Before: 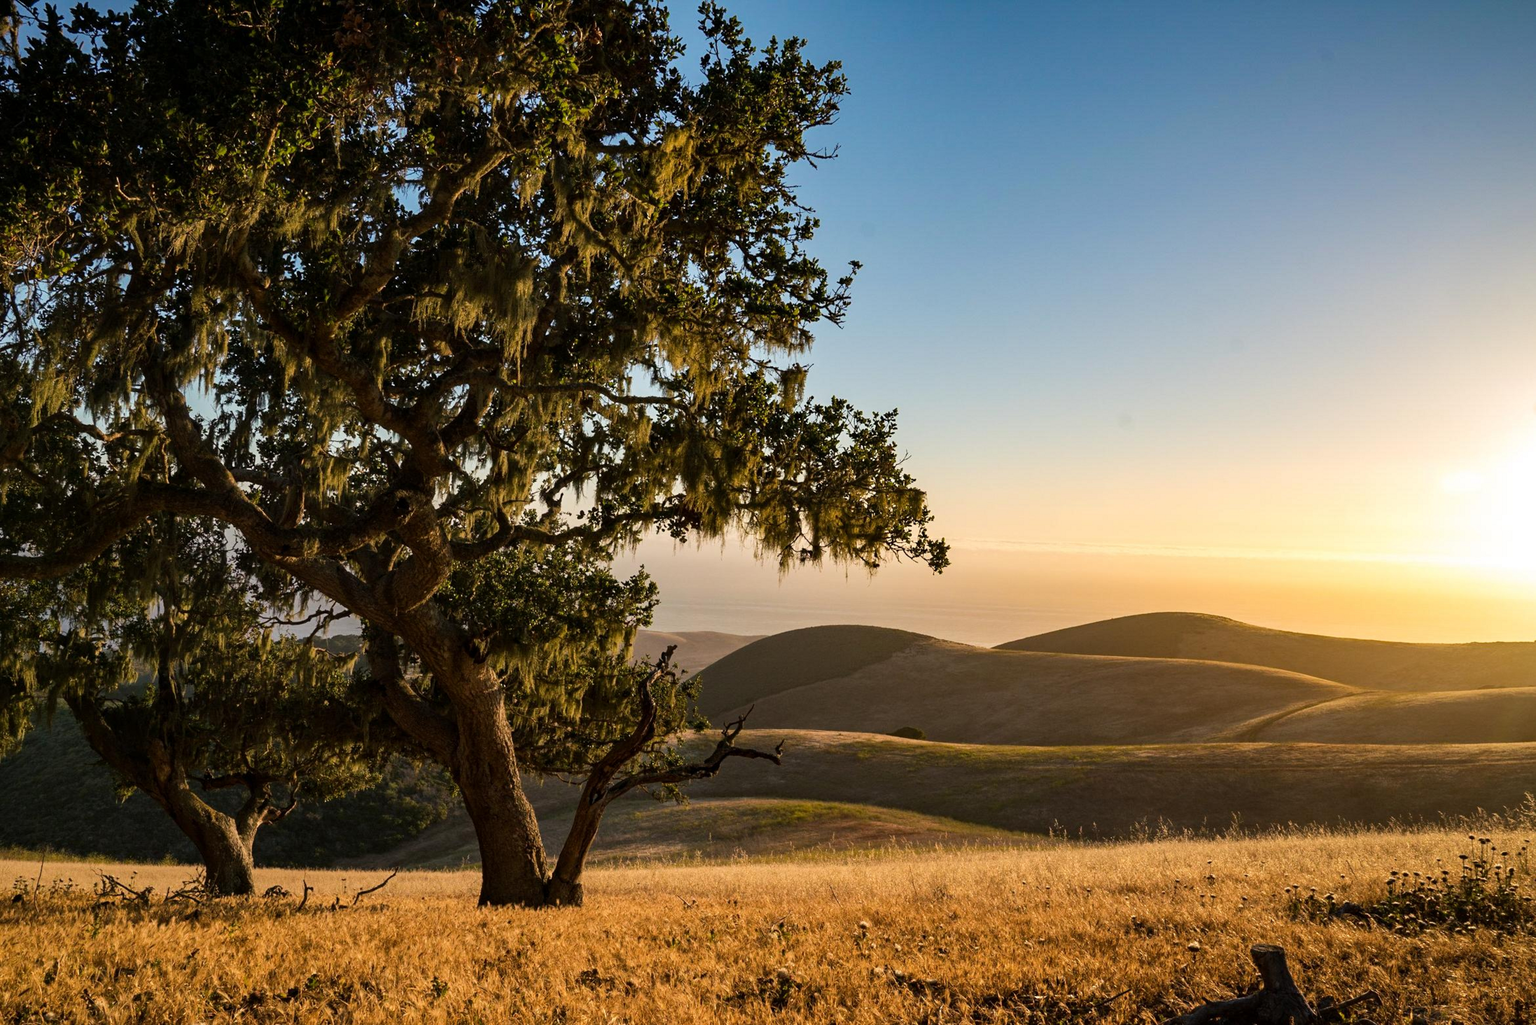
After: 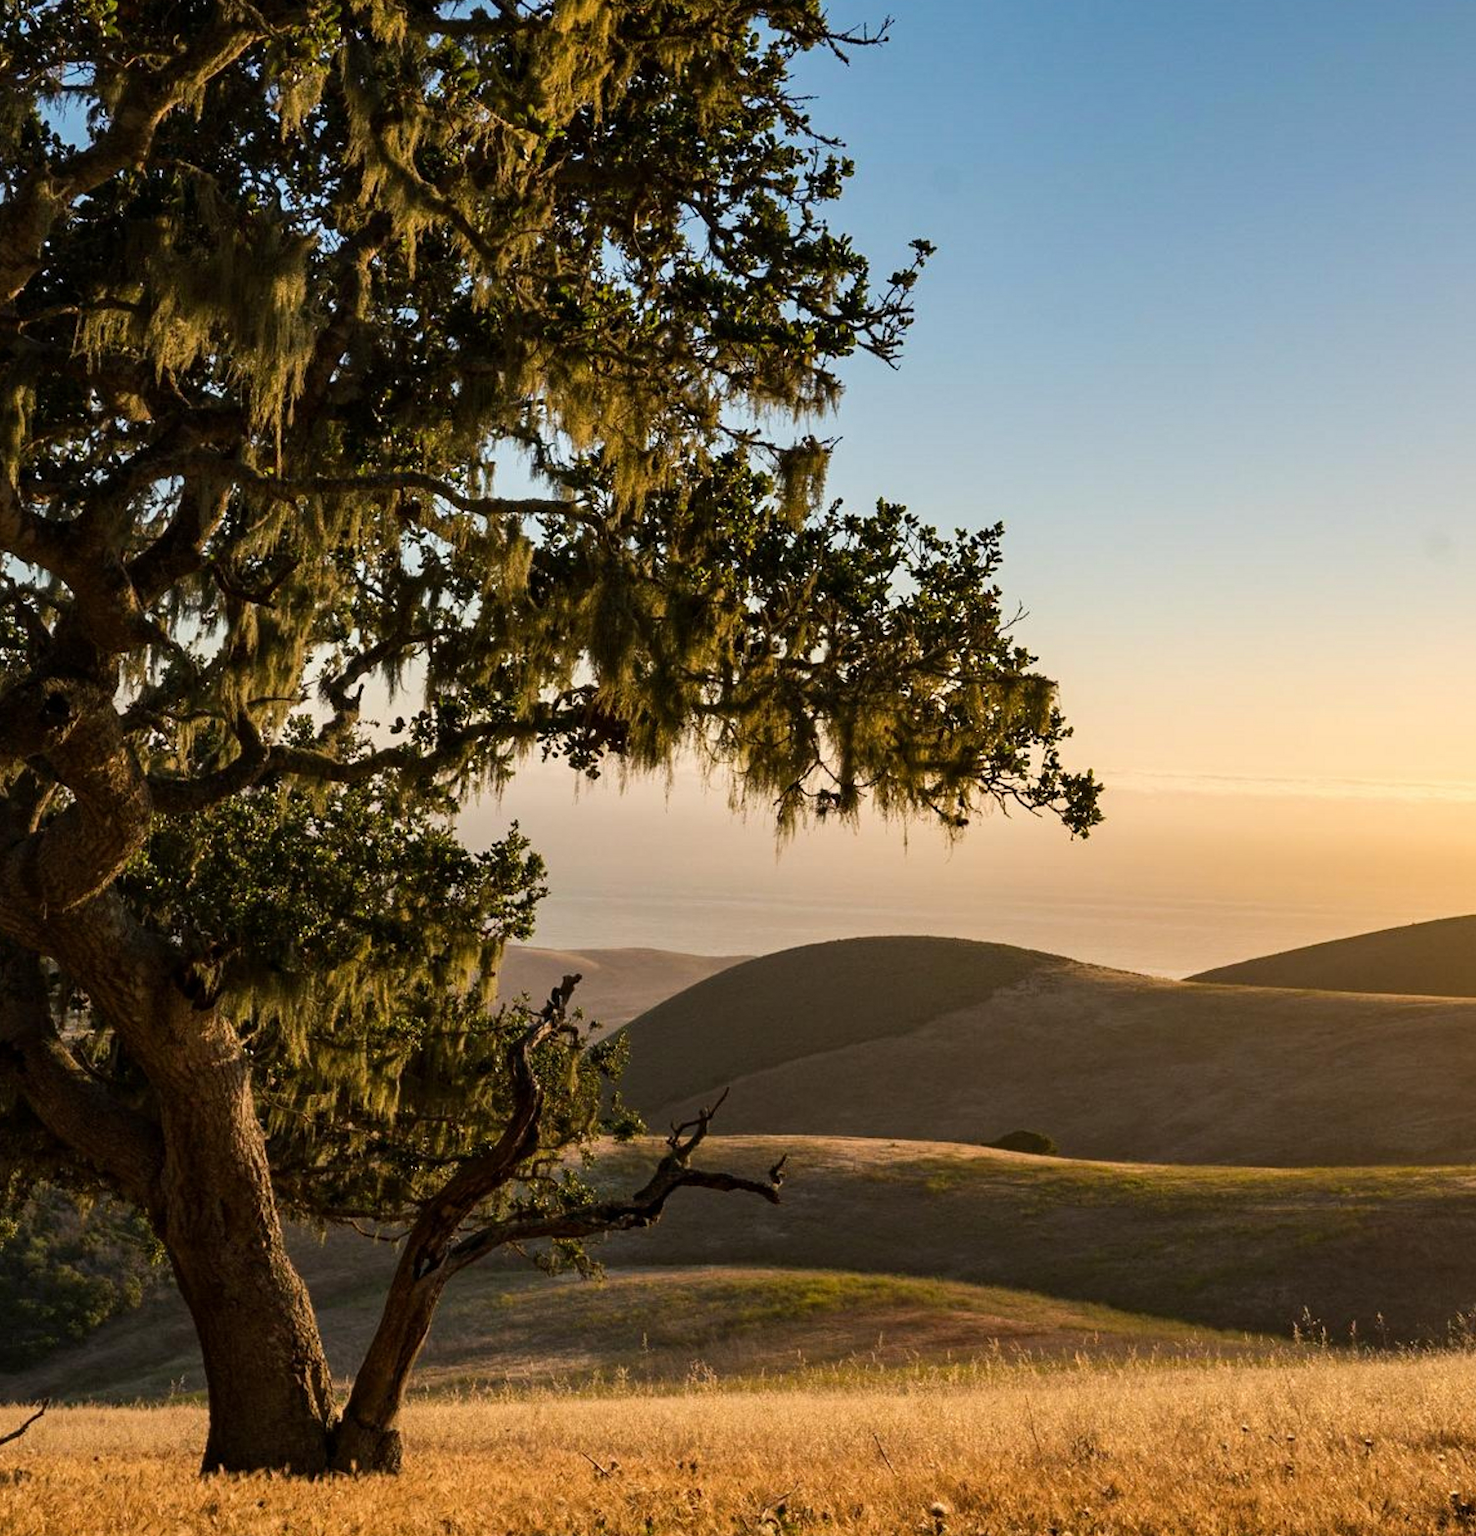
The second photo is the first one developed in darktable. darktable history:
crop and rotate: angle 0.015°, left 24.287%, top 13.189%, right 25.422%, bottom 8.348%
